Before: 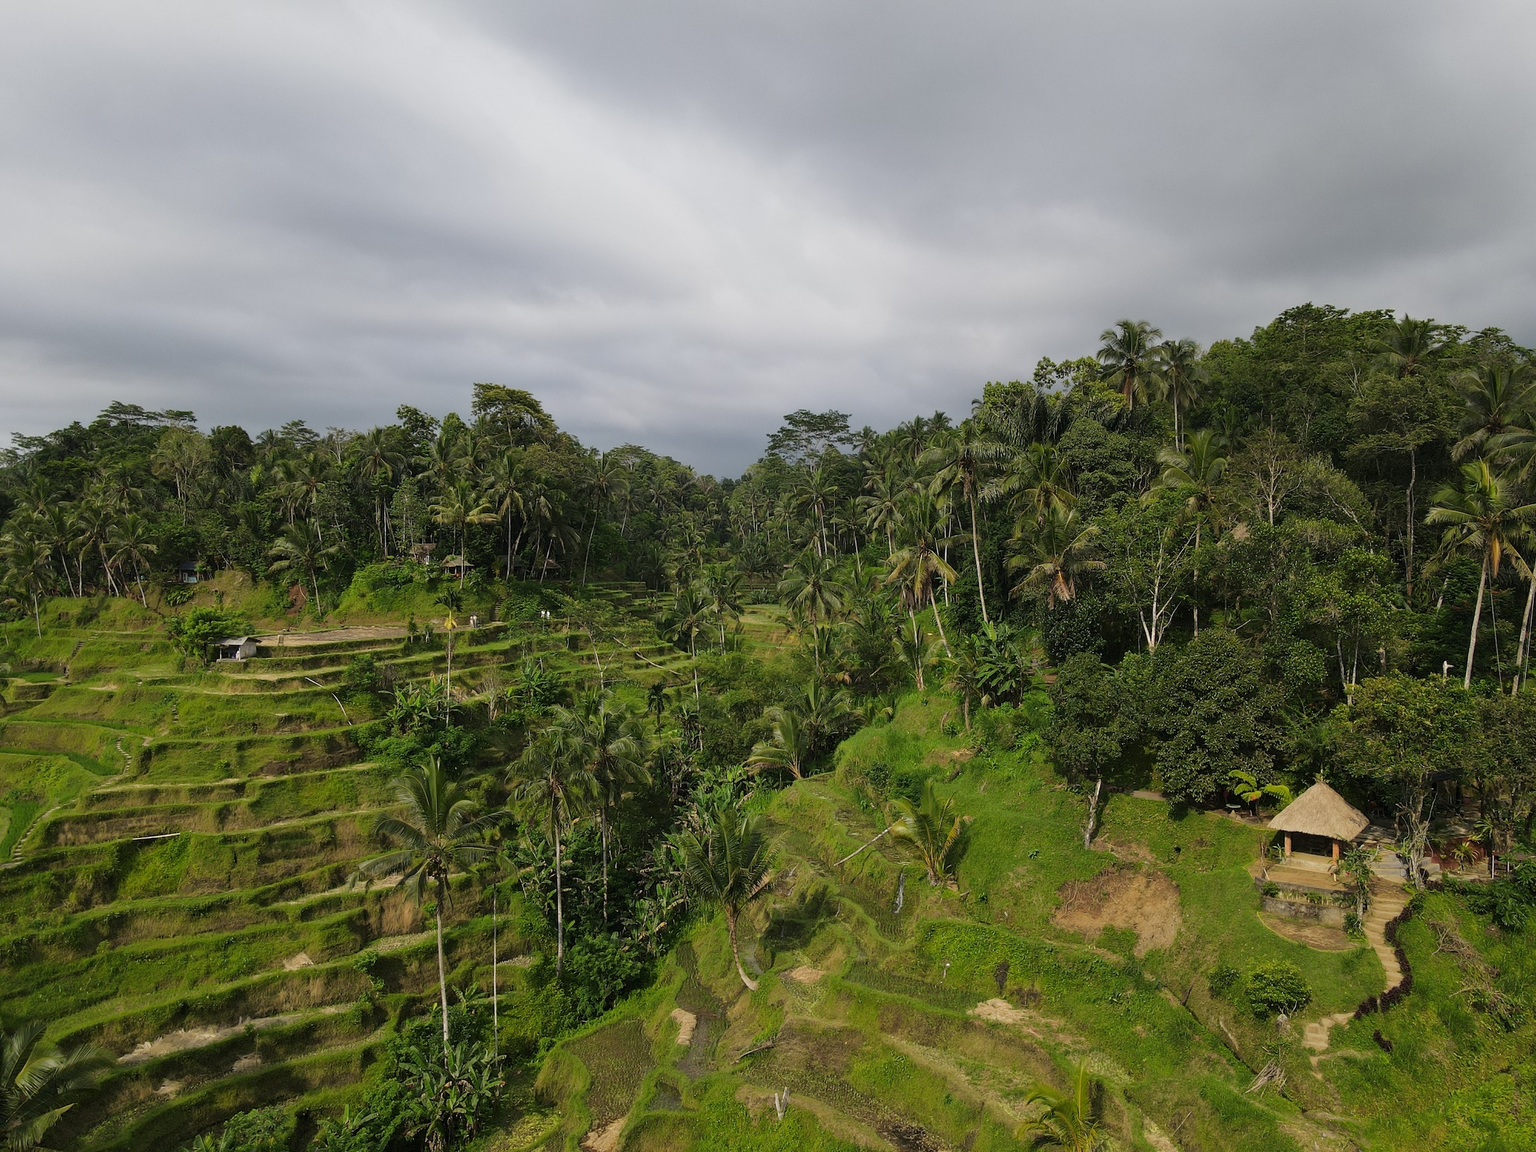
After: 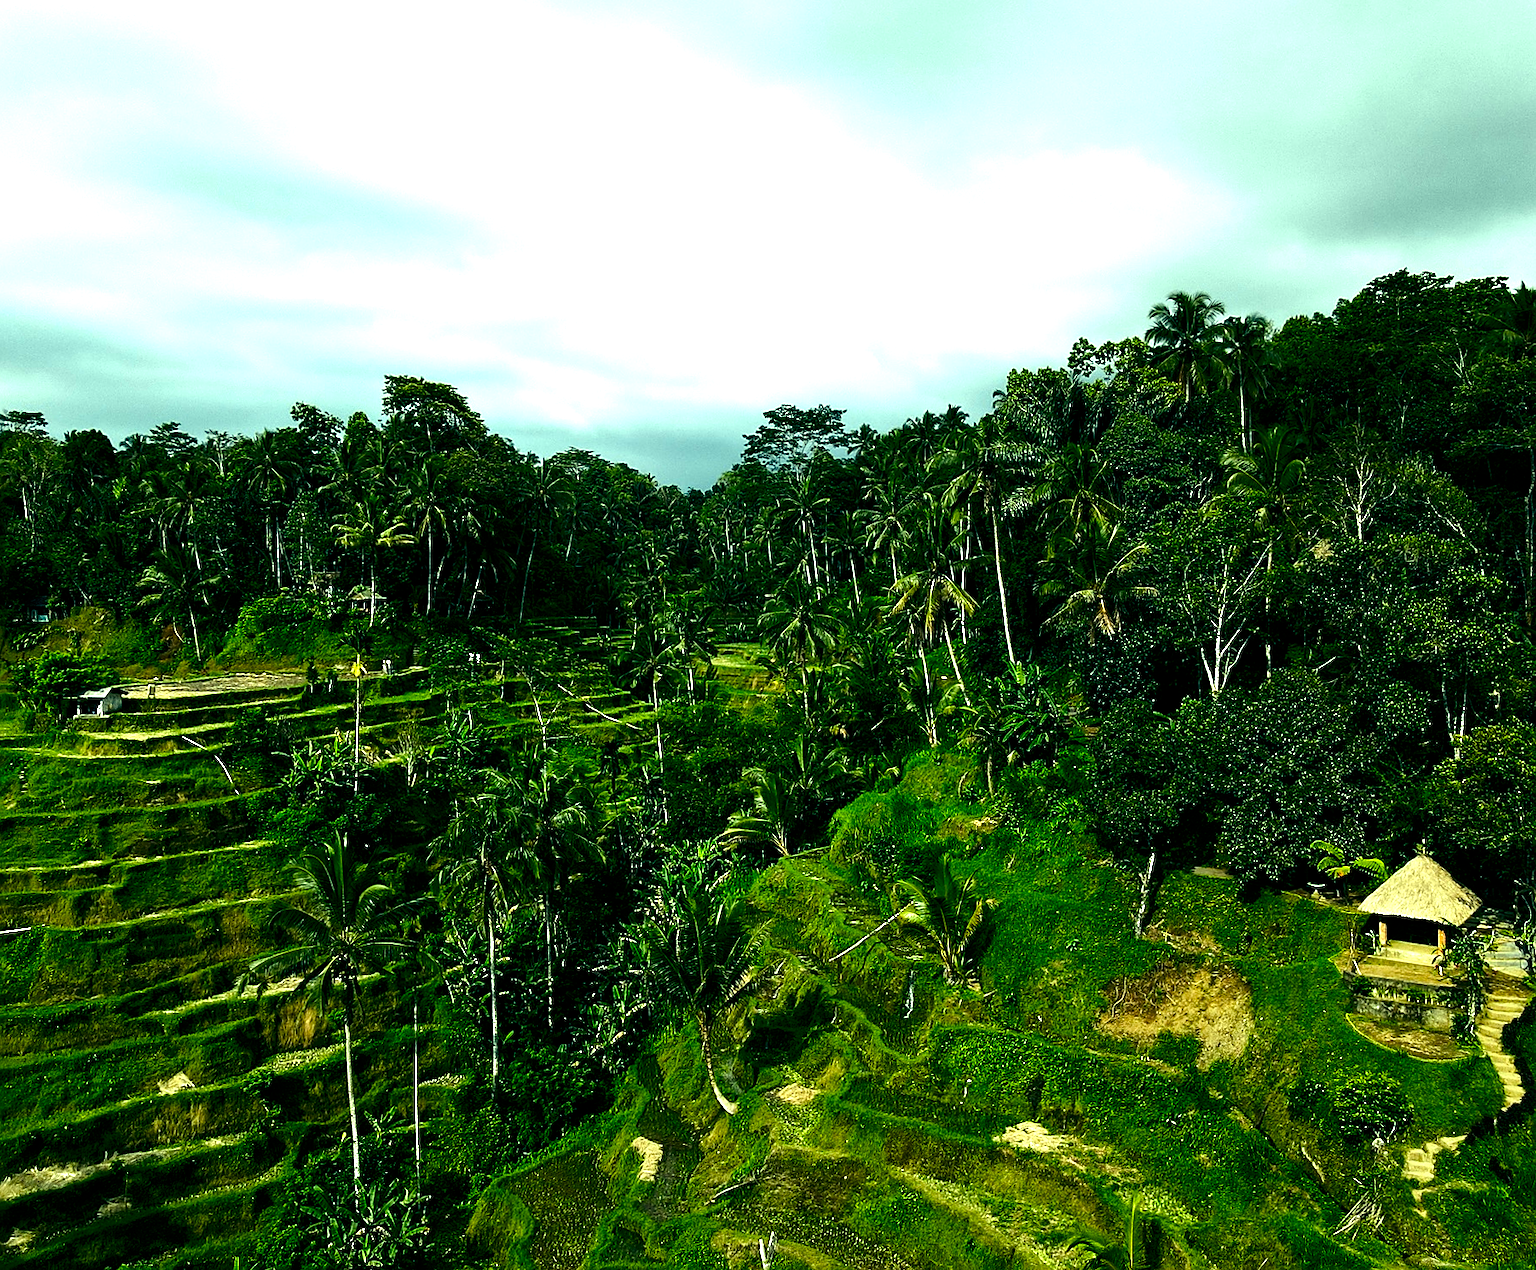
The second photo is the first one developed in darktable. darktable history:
contrast brightness saturation: contrast 0.07, brightness -0.14, saturation 0.11
rotate and perspective: rotation -0.45°, automatic cropping original format, crop left 0.008, crop right 0.992, crop top 0.012, crop bottom 0.988
tone equalizer: -8 EV -0.75 EV, -7 EV -0.7 EV, -6 EV -0.6 EV, -5 EV -0.4 EV, -3 EV 0.4 EV, -2 EV 0.6 EV, -1 EV 0.7 EV, +0 EV 0.75 EV, edges refinement/feathering 500, mask exposure compensation -1.57 EV, preserve details no
crop: left 9.807%, top 6.259%, right 7.334%, bottom 2.177%
sharpen: on, module defaults
color balance rgb: shadows lift › luminance -7.7%, shadows lift › chroma 2.13%, shadows lift › hue 165.27°, power › luminance -7.77%, power › chroma 1.1%, power › hue 215.88°, highlights gain › luminance 15.15%, highlights gain › chroma 7%, highlights gain › hue 125.57°, global offset › luminance -0.33%, global offset › chroma 0.11%, global offset › hue 165.27°, perceptual saturation grading › global saturation 24.42%, perceptual saturation grading › highlights -24.42%, perceptual saturation grading › mid-tones 24.42%, perceptual saturation grading › shadows 40%, perceptual brilliance grading › global brilliance -5%, perceptual brilliance grading › highlights 24.42%, perceptual brilliance grading › mid-tones 7%, perceptual brilliance grading › shadows -5%
